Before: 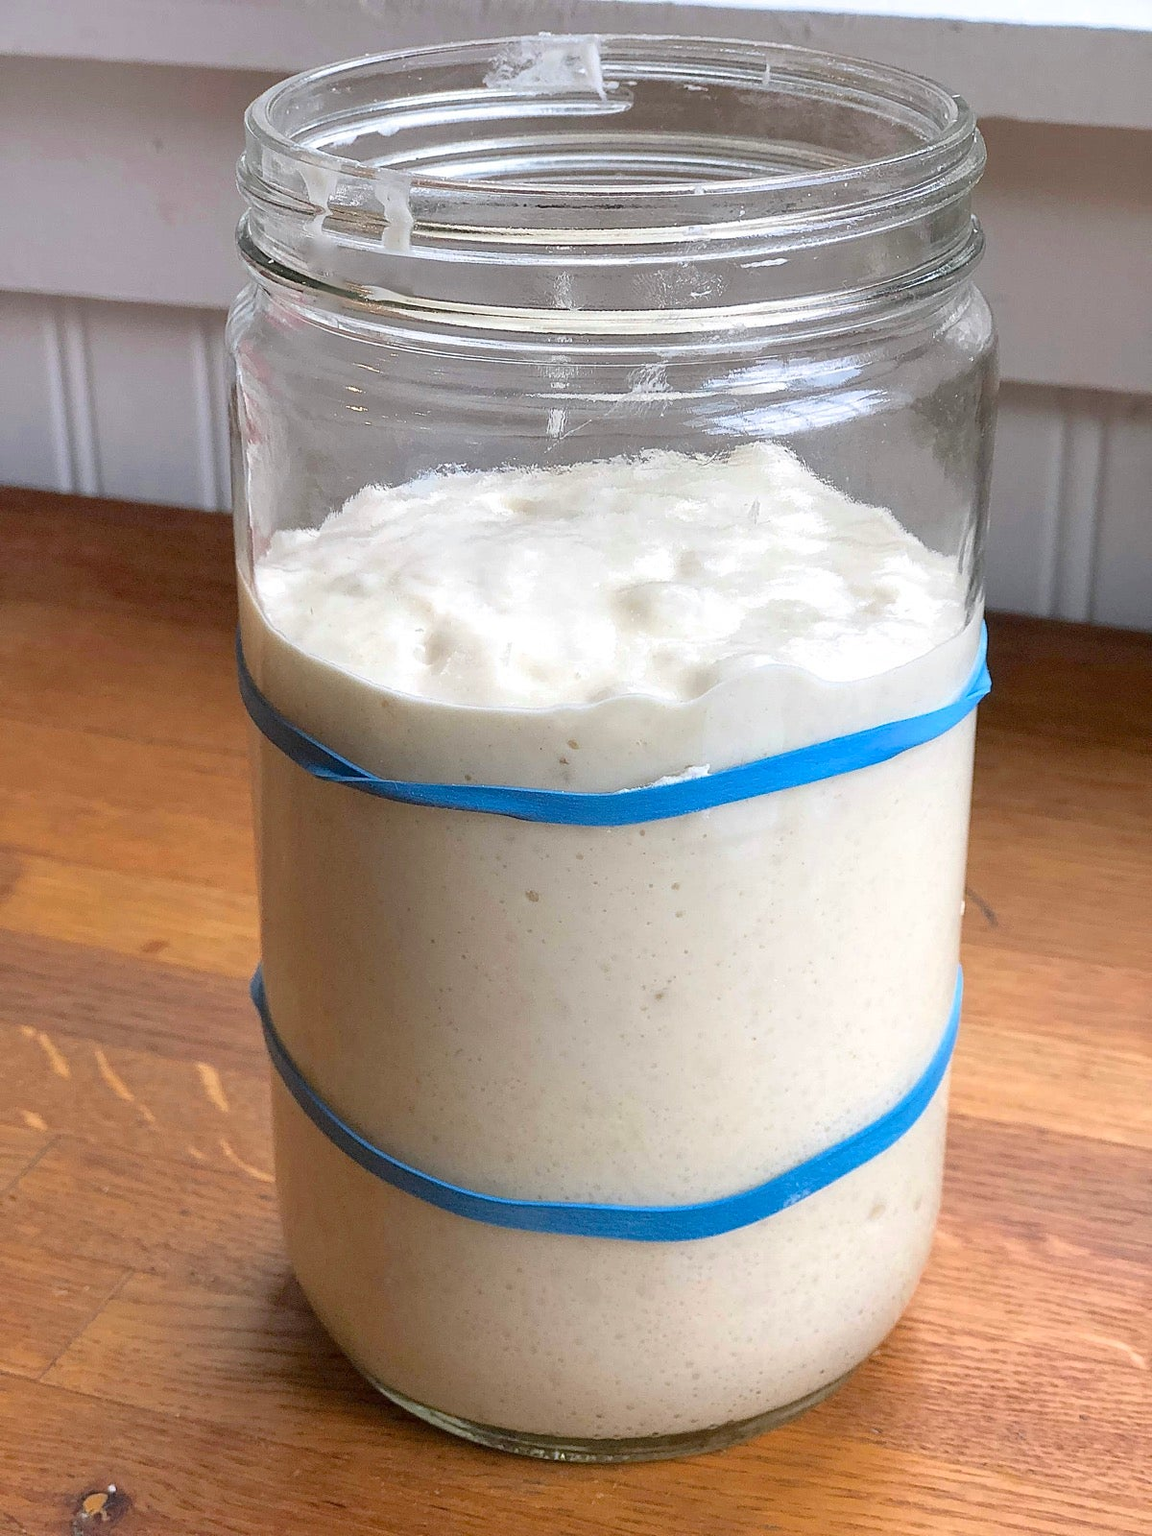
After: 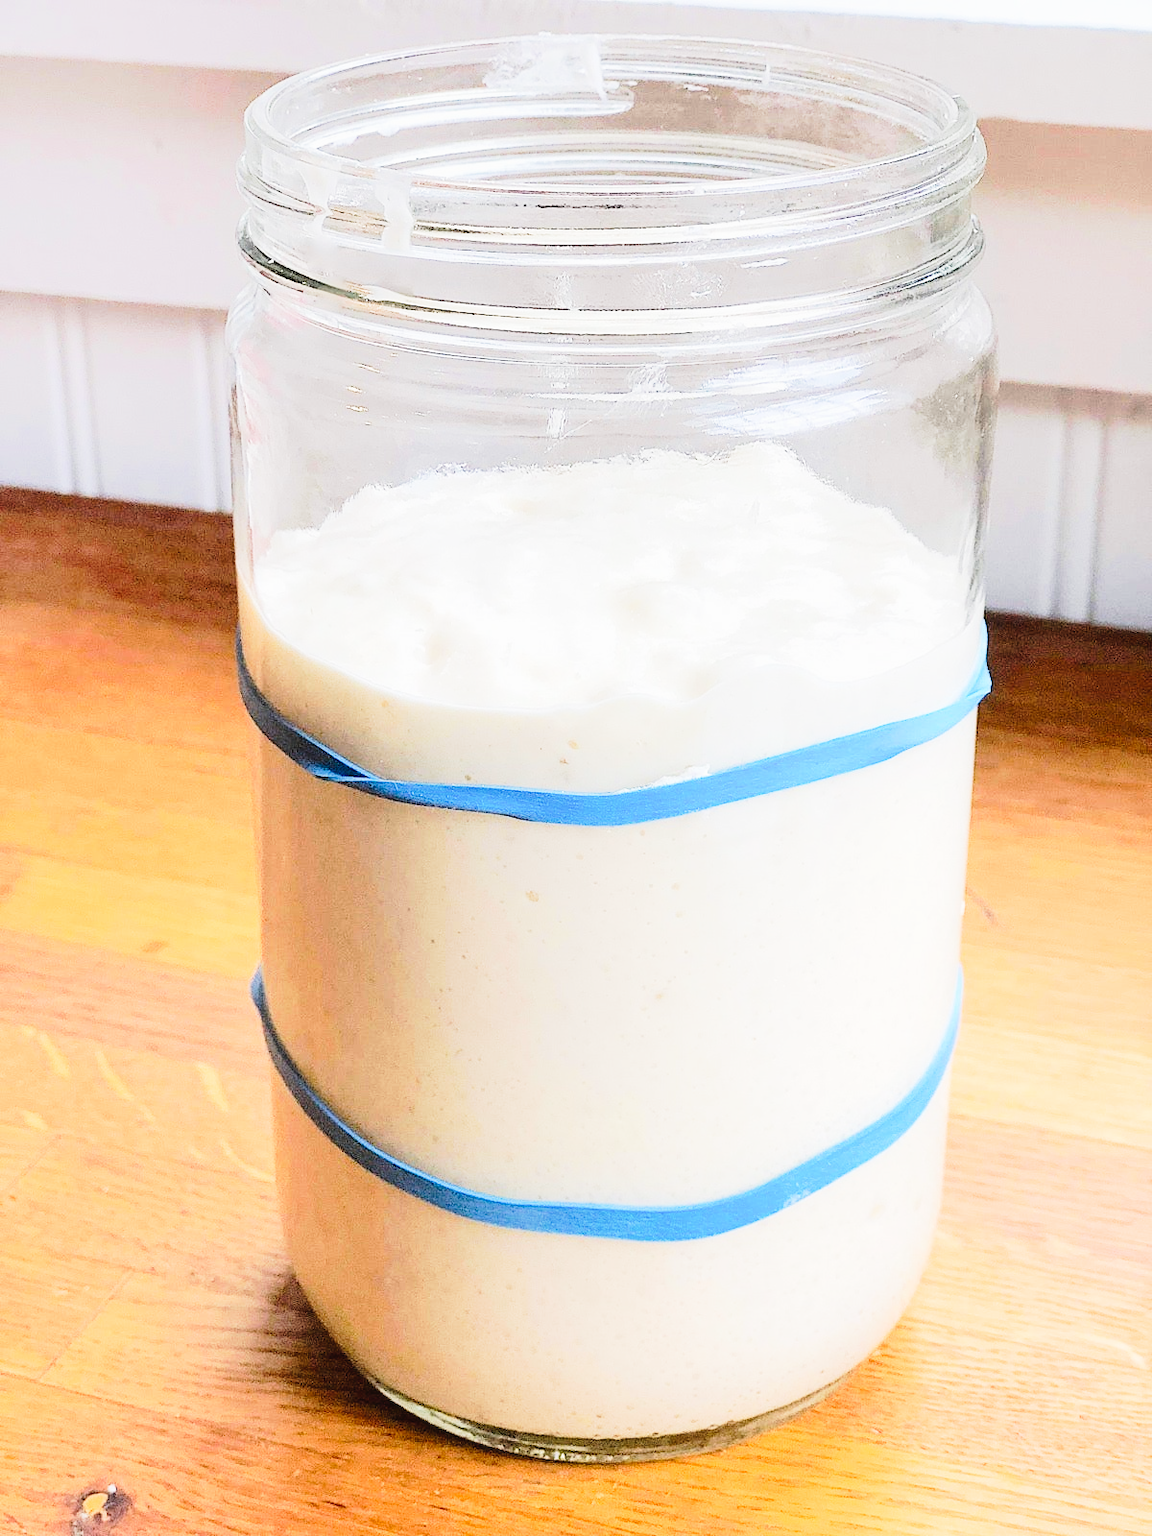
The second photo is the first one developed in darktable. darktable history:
tone equalizer: -7 EV 0.141 EV, -6 EV 0.64 EV, -5 EV 1.18 EV, -4 EV 1.36 EV, -3 EV 1.14 EV, -2 EV 0.6 EV, -1 EV 0.161 EV, edges refinement/feathering 500, mask exposure compensation -1.57 EV, preserve details no
tone curve: curves: ch0 [(0, 0.023) (0.087, 0.065) (0.184, 0.168) (0.45, 0.54) (0.57, 0.683) (0.706, 0.841) (0.877, 0.948) (1, 0.984)]; ch1 [(0, 0) (0.388, 0.369) (0.447, 0.447) (0.505, 0.5) (0.534, 0.528) (0.57, 0.571) (0.592, 0.602) (0.644, 0.663) (1, 1)]; ch2 [(0, 0) (0.314, 0.223) (0.427, 0.405) (0.492, 0.496) (0.524, 0.547) (0.534, 0.57) (0.583, 0.605) (0.673, 0.667) (1, 1)], preserve colors none
